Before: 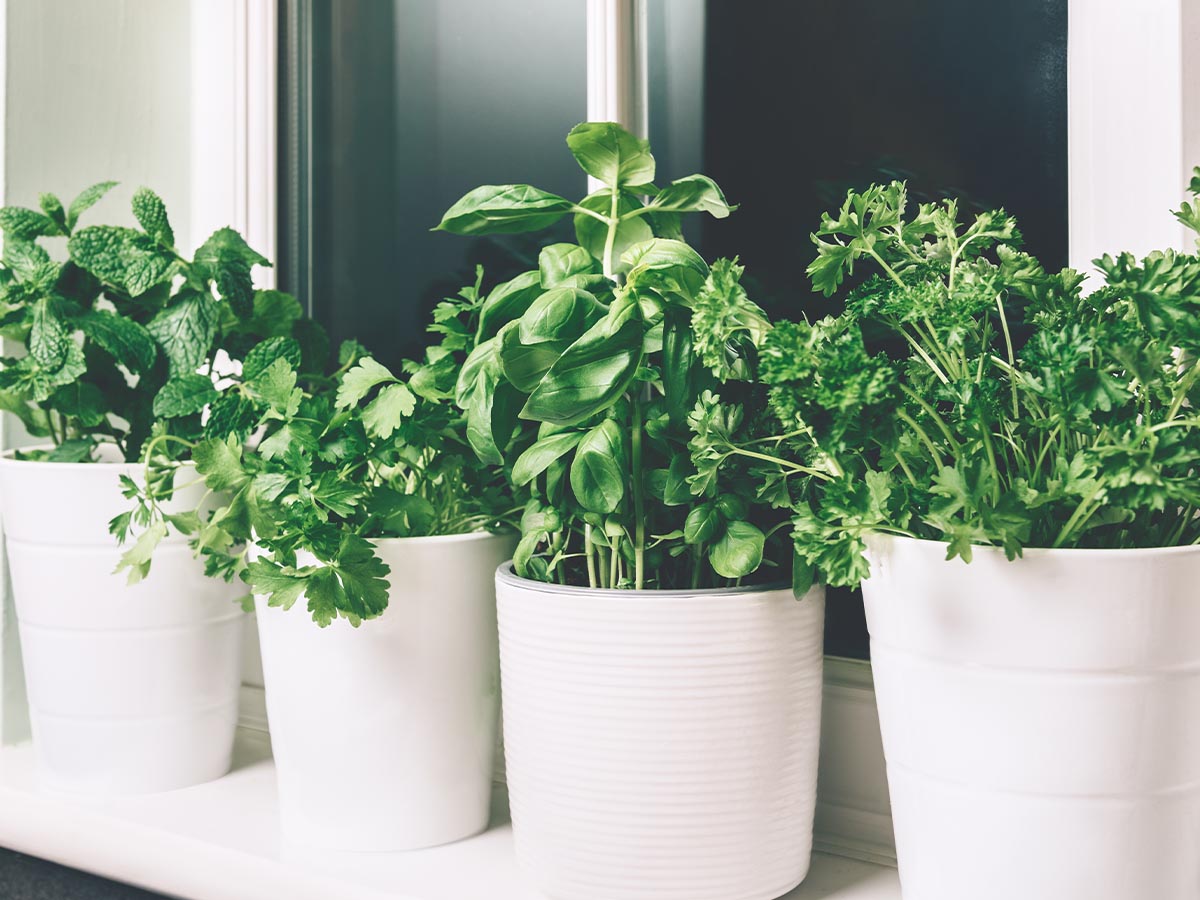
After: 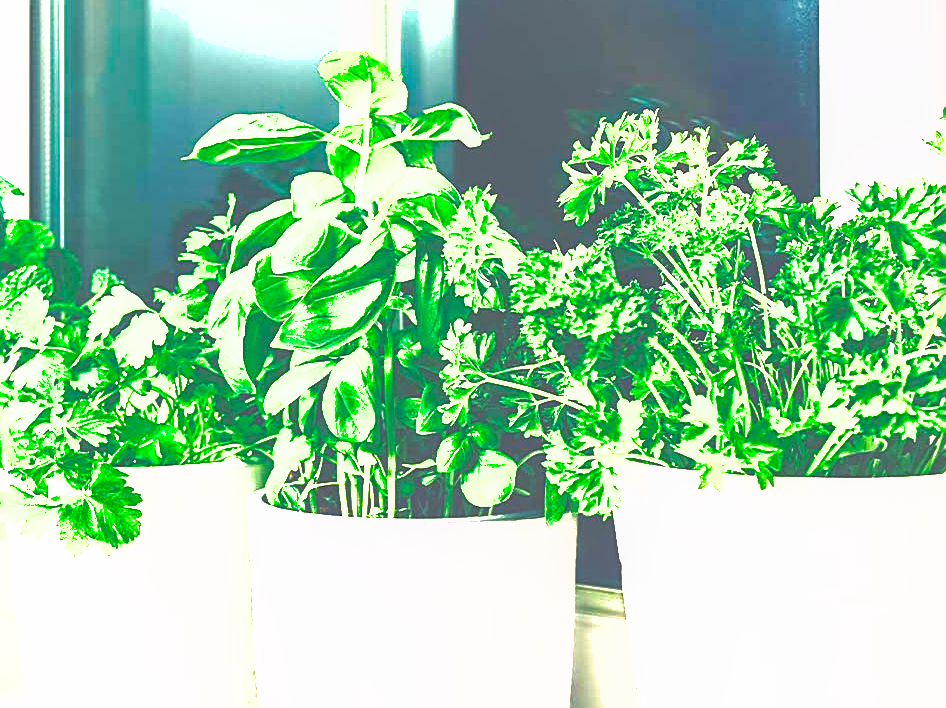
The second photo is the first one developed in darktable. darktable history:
exposure: black level correction 0, exposure 1 EV, compensate exposure bias true, compensate highlight preservation false
levels: levels [0, 0.374, 0.749]
shadows and highlights: on, module defaults
sharpen: on, module defaults
crop and rotate: left 20.74%, top 7.912%, right 0.375%, bottom 13.378%
tone curve: curves: ch0 [(0, 0) (0.003, 0.117) (0.011, 0.118) (0.025, 0.123) (0.044, 0.13) (0.069, 0.137) (0.1, 0.149) (0.136, 0.157) (0.177, 0.184) (0.224, 0.217) (0.277, 0.257) (0.335, 0.324) (0.399, 0.406) (0.468, 0.511) (0.543, 0.609) (0.623, 0.712) (0.709, 0.8) (0.801, 0.877) (0.898, 0.938) (1, 1)], preserve colors none
local contrast: detail 110%
color balance rgb: perceptual saturation grading › global saturation 20%, perceptual saturation grading › highlights -25%, perceptual saturation grading › shadows 50%
